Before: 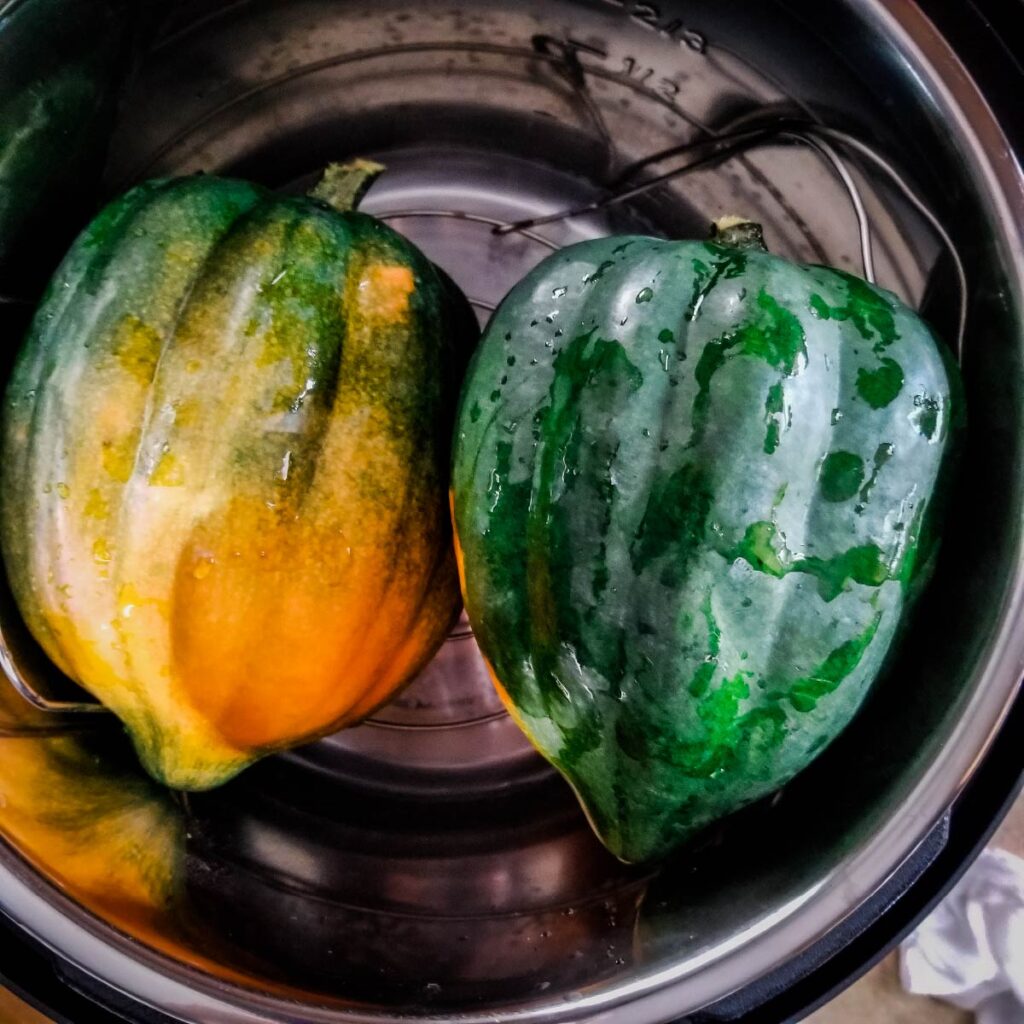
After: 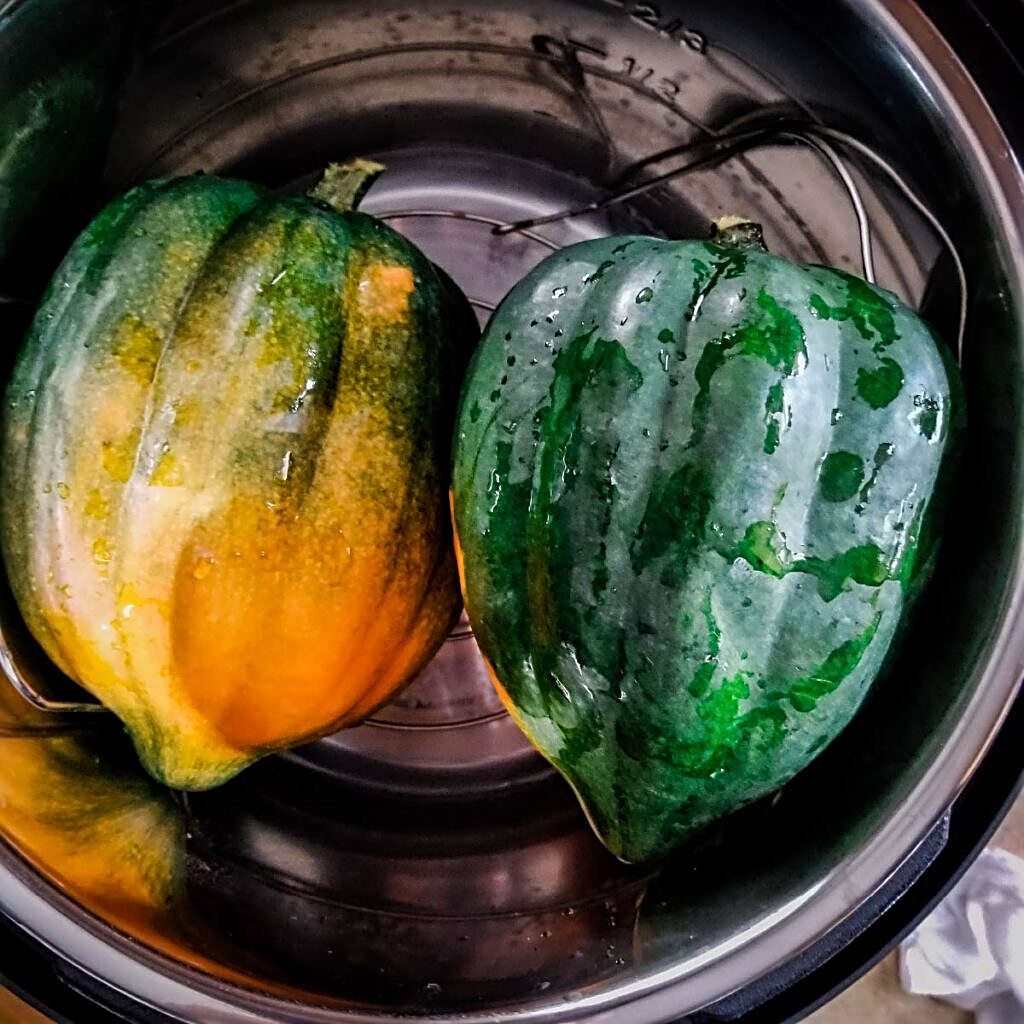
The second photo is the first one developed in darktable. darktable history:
sharpen: radius 2.559, amount 0.64
